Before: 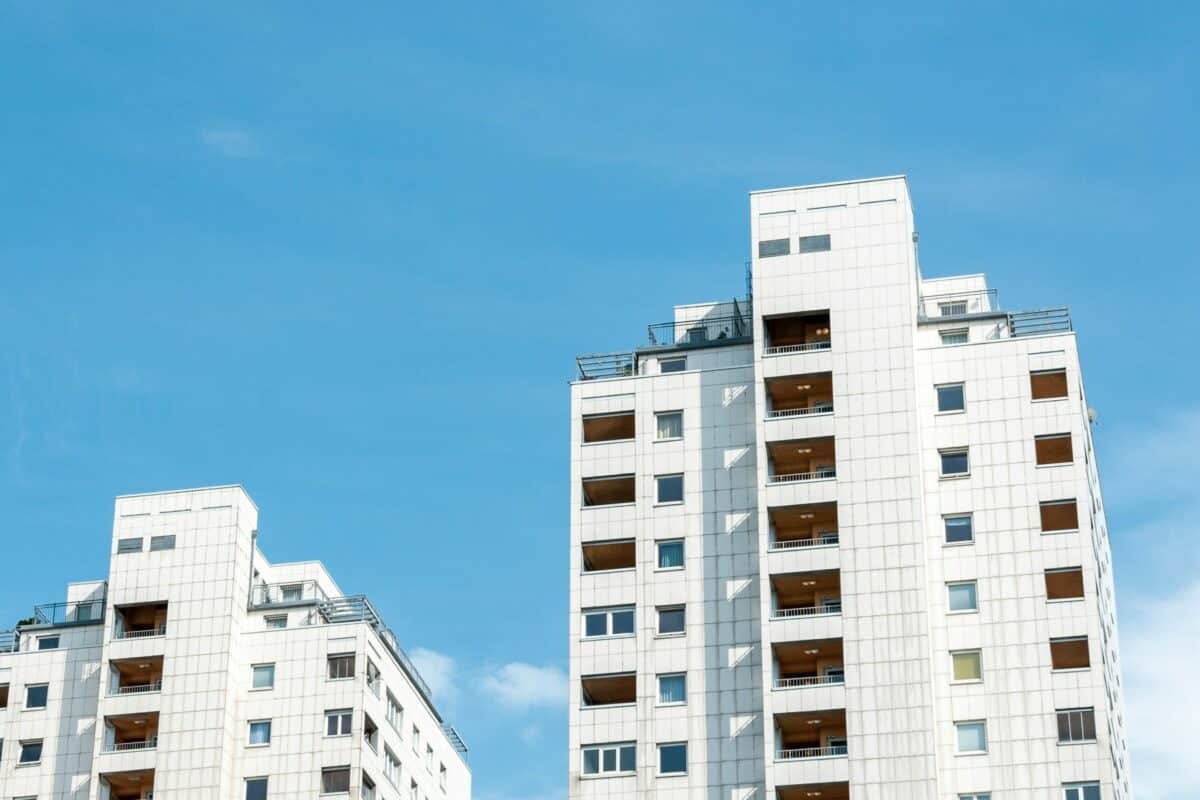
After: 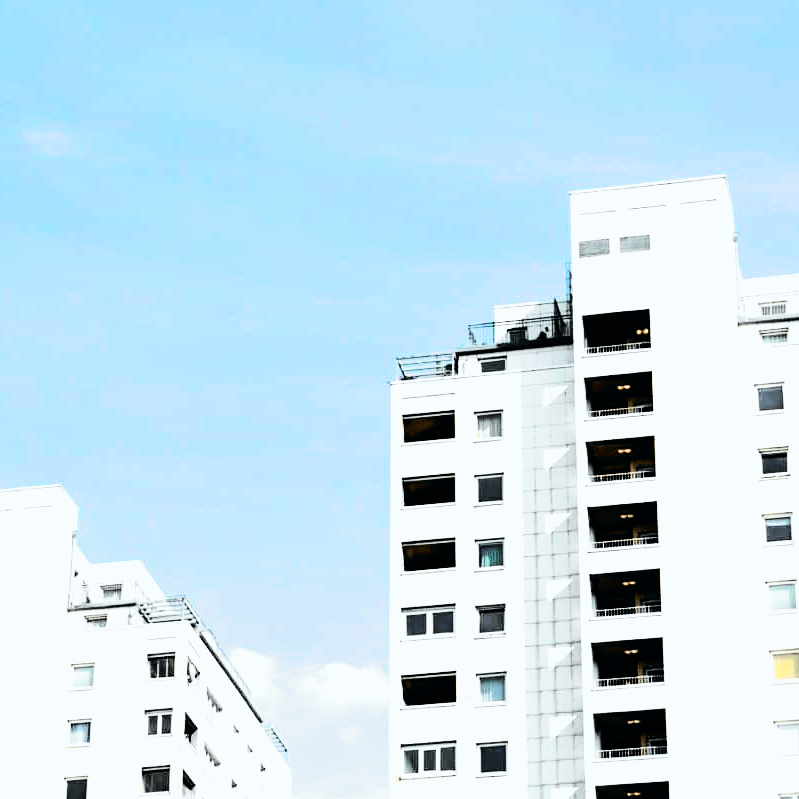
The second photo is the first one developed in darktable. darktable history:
tone equalizer: -8 EV -0.75 EV, -7 EV -0.7 EV, -6 EV -0.6 EV, -5 EV -0.4 EV, -3 EV 0.4 EV, -2 EV 0.6 EV, -1 EV 0.7 EV, +0 EV 0.75 EV, edges refinement/feathering 500, mask exposure compensation -1.57 EV, preserve details no
crop and rotate: left 15.055%, right 18.278%
filmic rgb: black relative exposure -3.75 EV, white relative exposure 2.4 EV, dynamic range scaling -50%, hardness 3.42, latitude 30%, contrast 1.8
tone curve: curves: ch0 [(0, 0) (0.071, 0.06) (0.253, 0.242) (0.437, 0.498) (0.55, 0.644) (0.657, 0.749) (0.823, 0.876) (1, 0.99)]; ch1 [(0, 0) (0.346, 0.307) (0.408, 0.369) (0.453, 0.457) (0.476, 0.489) (0.502, 0.493) (0.521, 0.515) (0.537, 0.531) (0.612, 0.641) (0.676, 0.728) (1, 1)]; ch2 [(0, 0) (0.346, 0.34) (0.434, 0.46) (0.485, 0.494) (0.5, 0.494) (0.511, 0.504) (0.537, 0.551) (0.579, 0.599) (0.625, 0.686) (1, 1)], color space Lab, independent channels, preserve colors none
